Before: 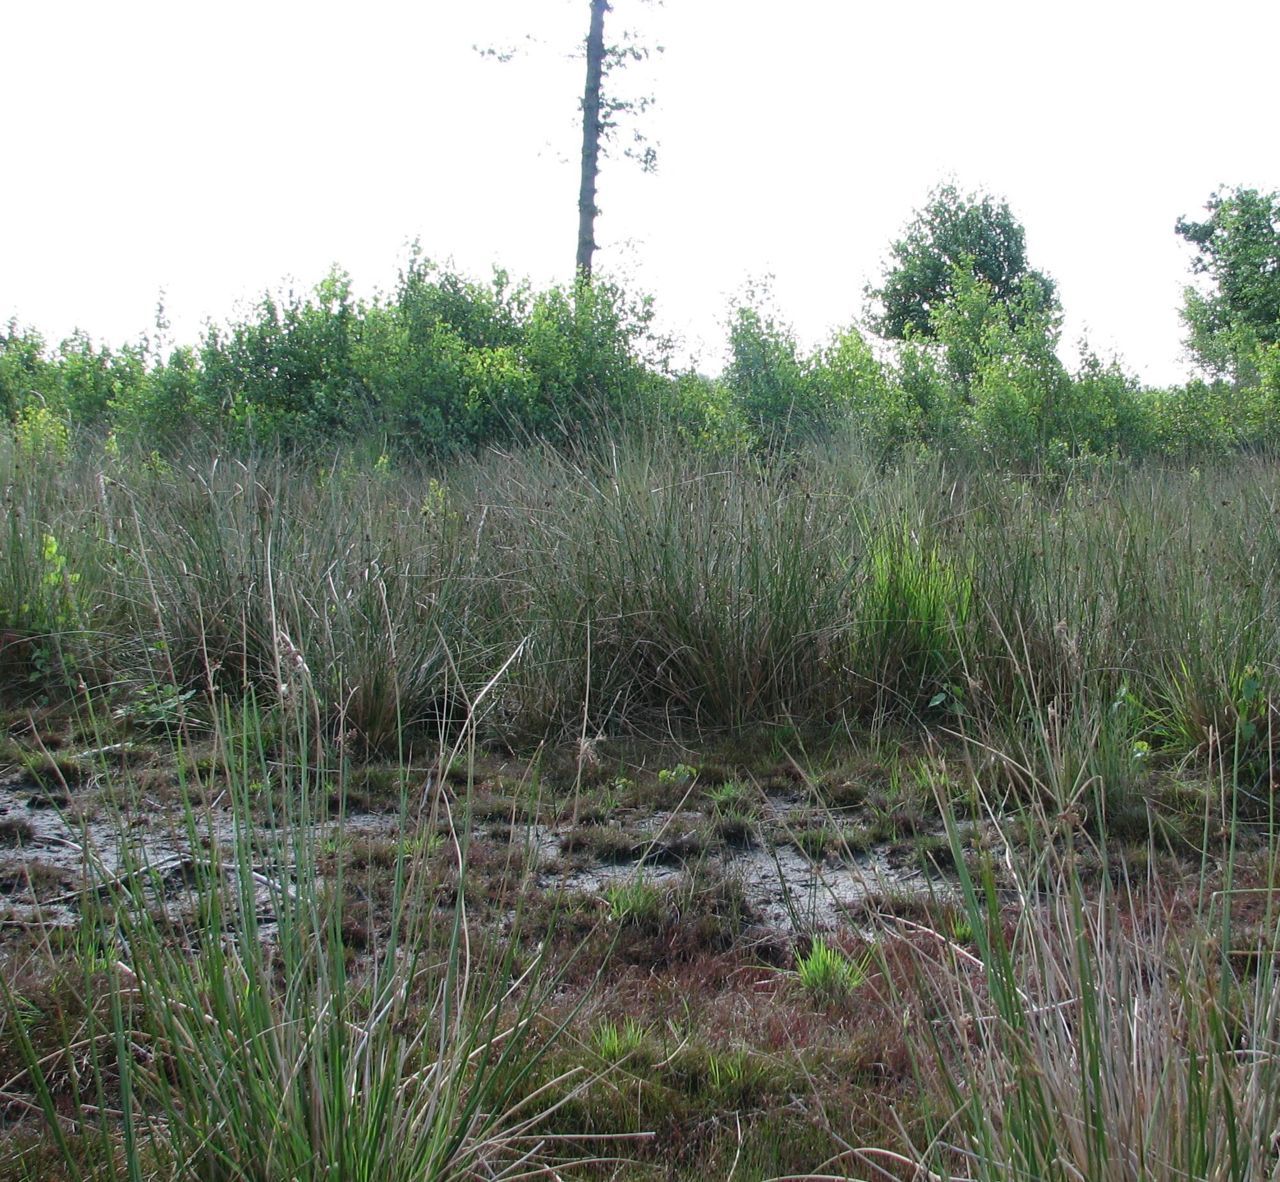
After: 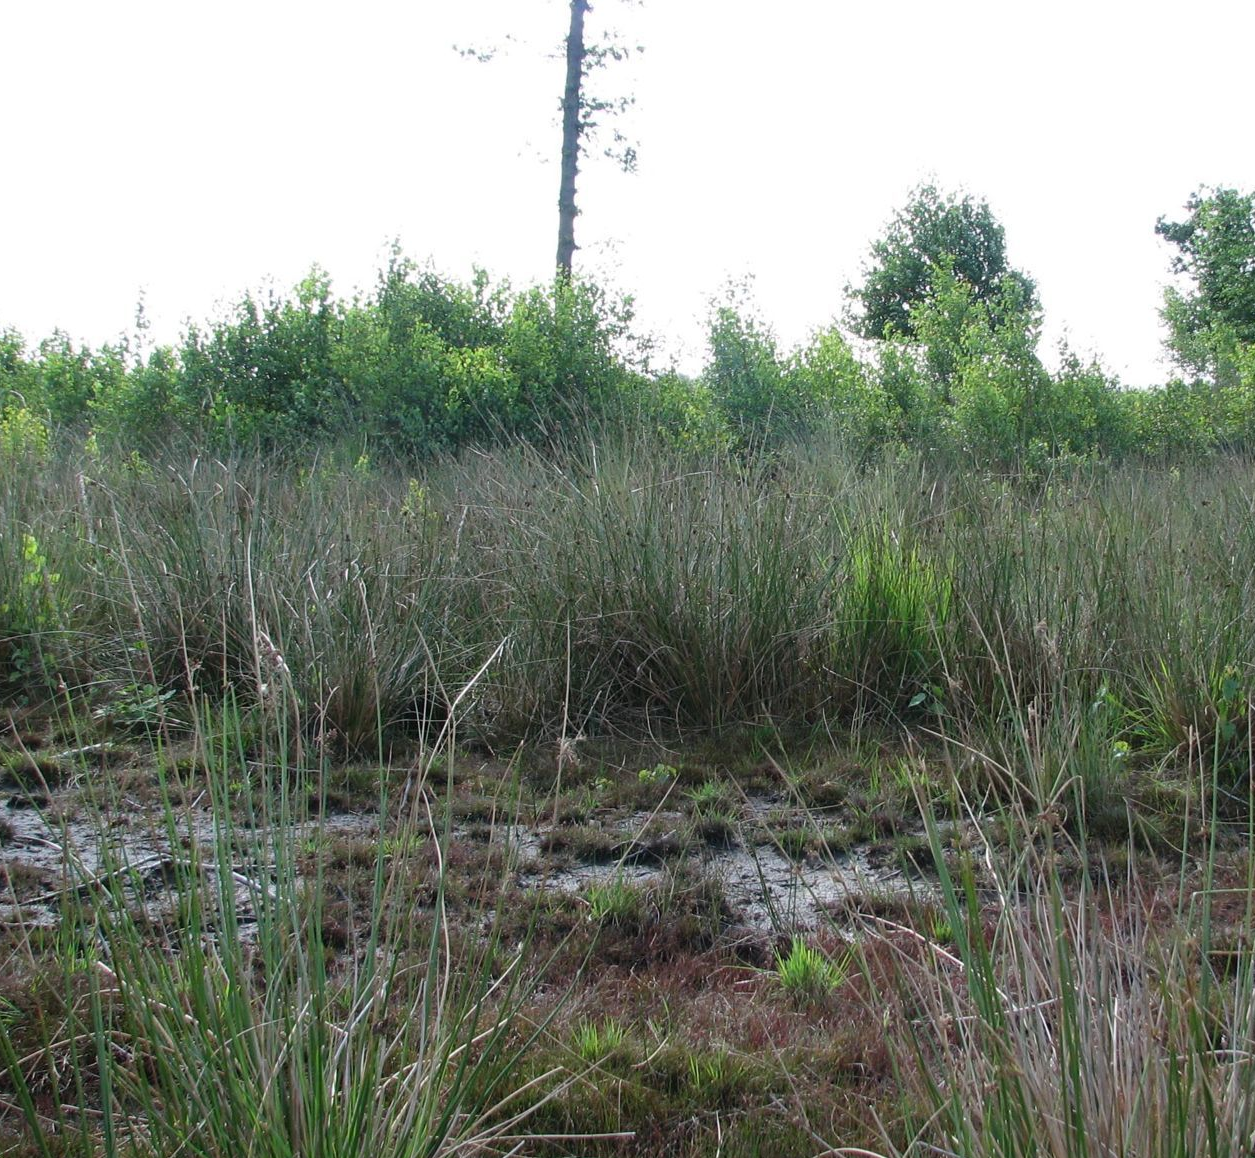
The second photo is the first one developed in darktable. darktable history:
crop: left 1.64%, right 0.281%, bottom 1.958%
